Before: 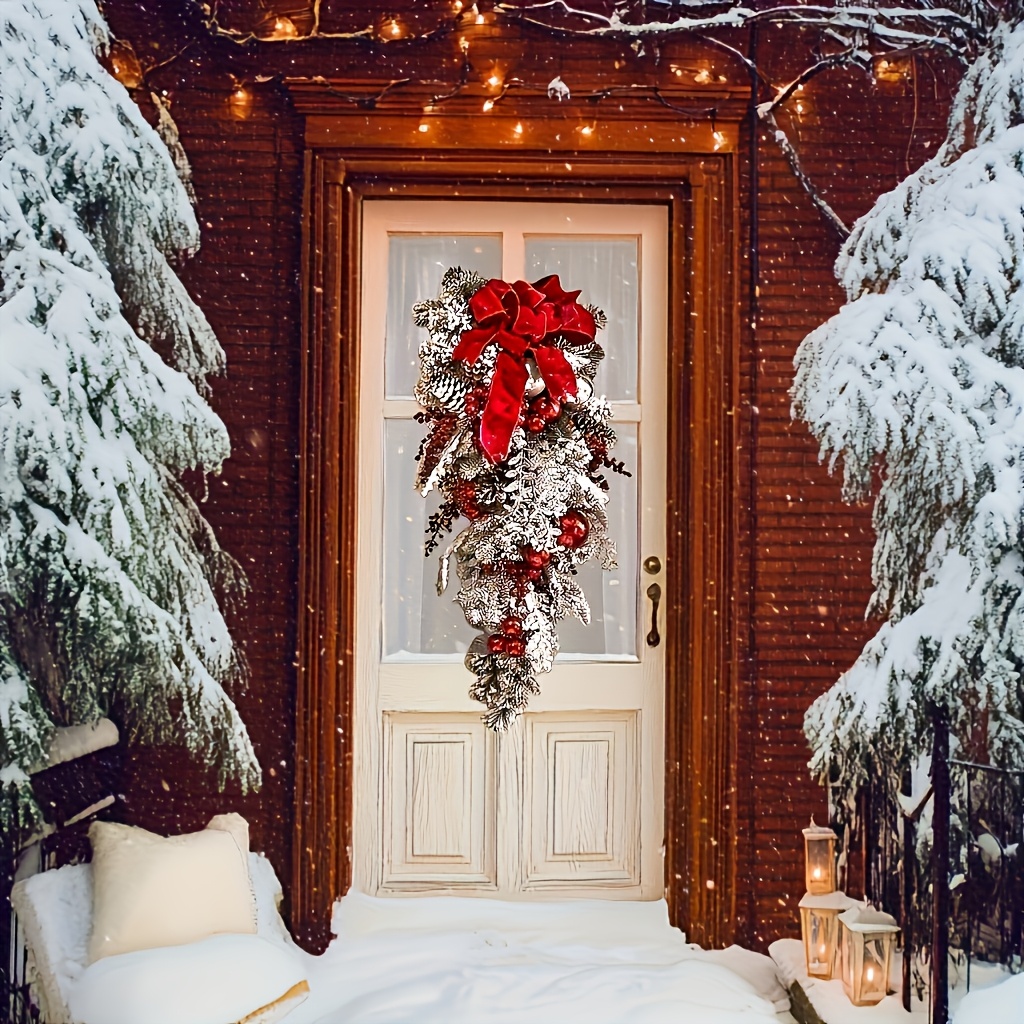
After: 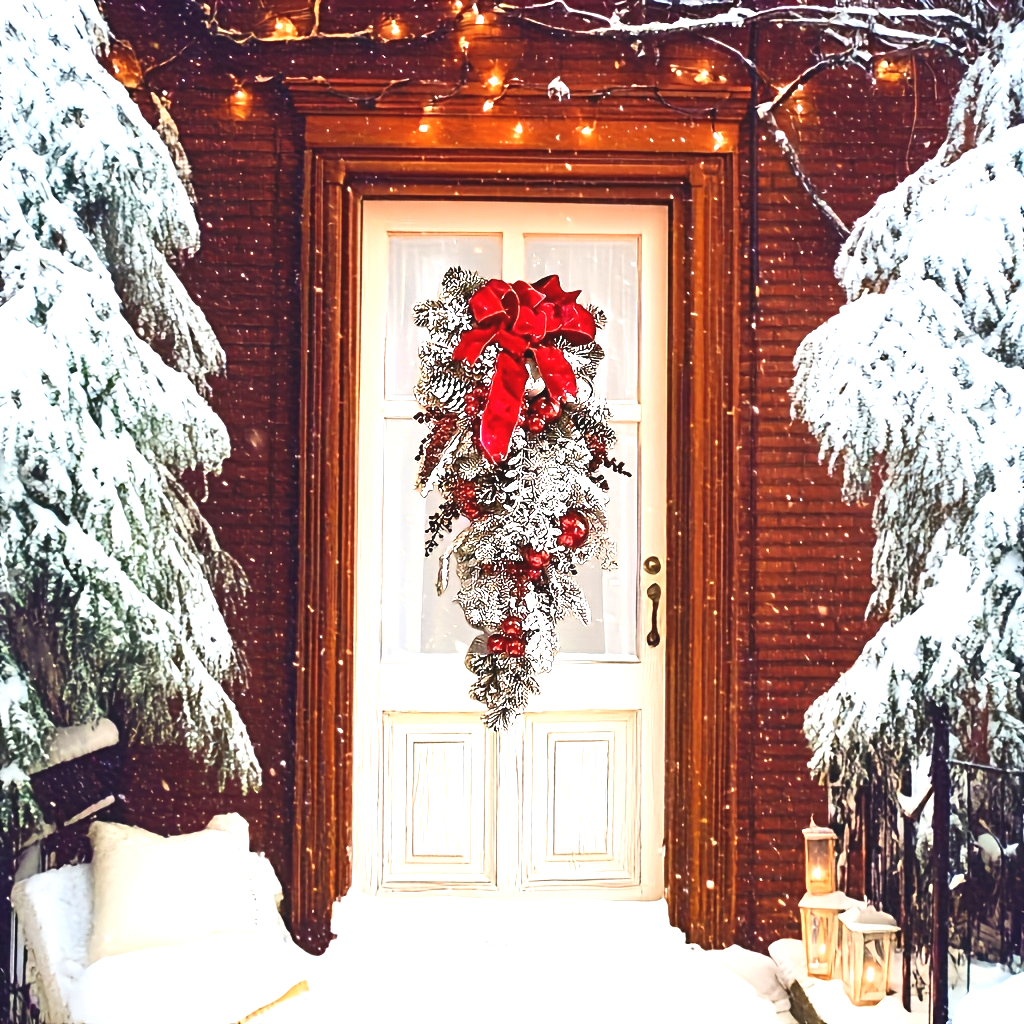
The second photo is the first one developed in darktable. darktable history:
contrast brightness saturation: contrast 0.079, saturation 0.023
exposure: black level correction -0.005, exposure 1.008 EV, compensate highlight preservation false
